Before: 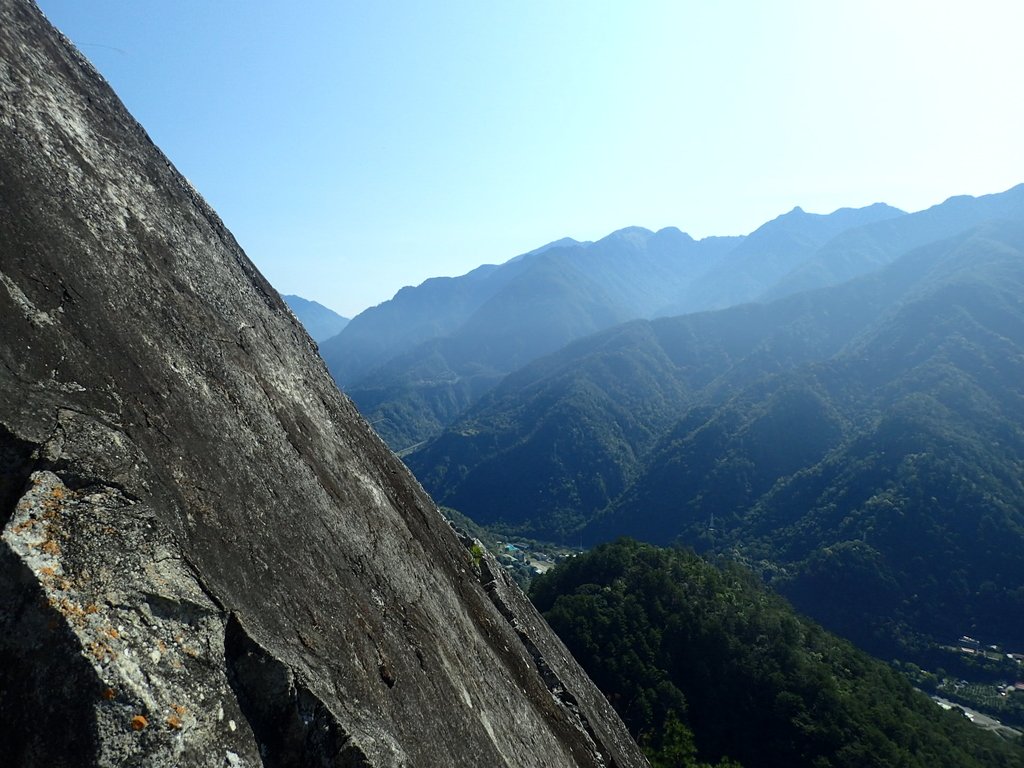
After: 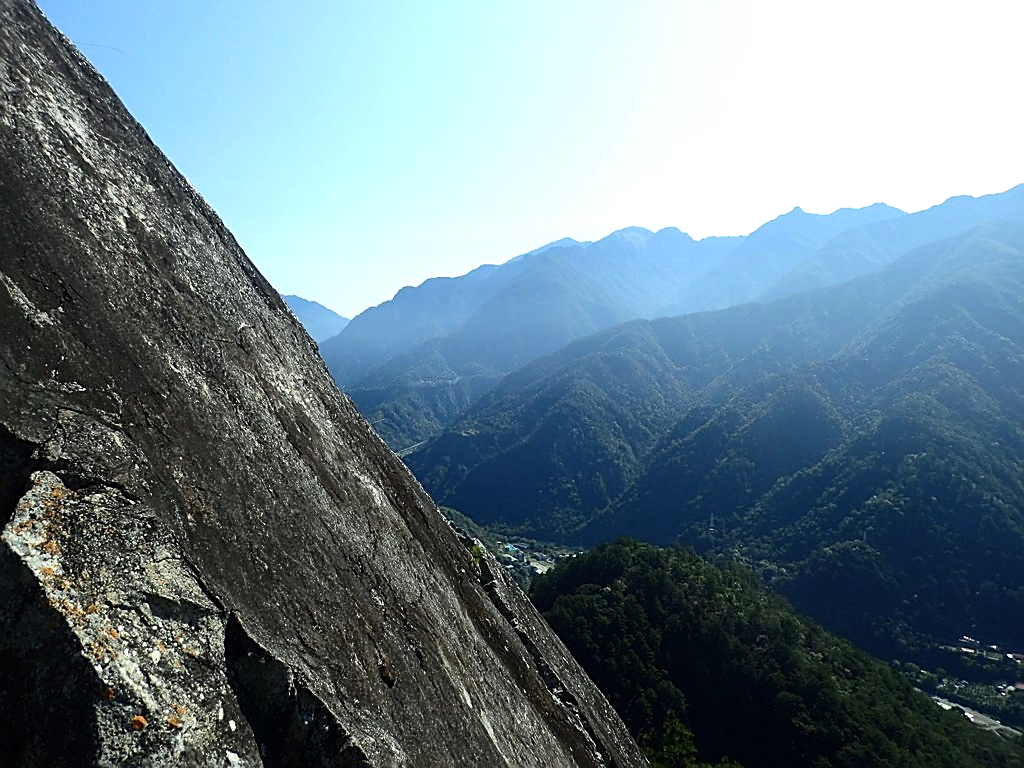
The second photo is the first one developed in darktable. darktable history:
sharpen: on, module defaults
tone equalizer: -8 EV -0.394 EV, -7 EV -0.42 EV, -6 EV -0.368 EV, -5 EV -0.203 EV, -3 EV 0.199 EV, -2 EV 0.358 EV, -1 EV 0.364 EV, +0 EV 0.419 EV, edges refinement/feathering 500, mask exposure compensation -1.57 EV, preserve details no
